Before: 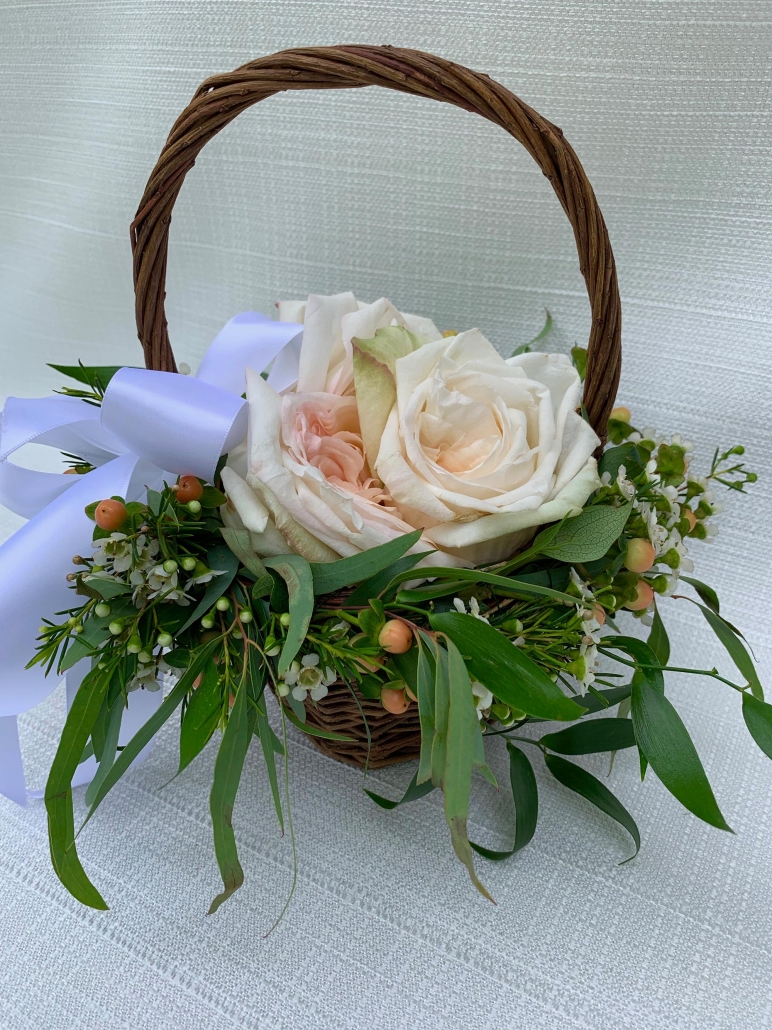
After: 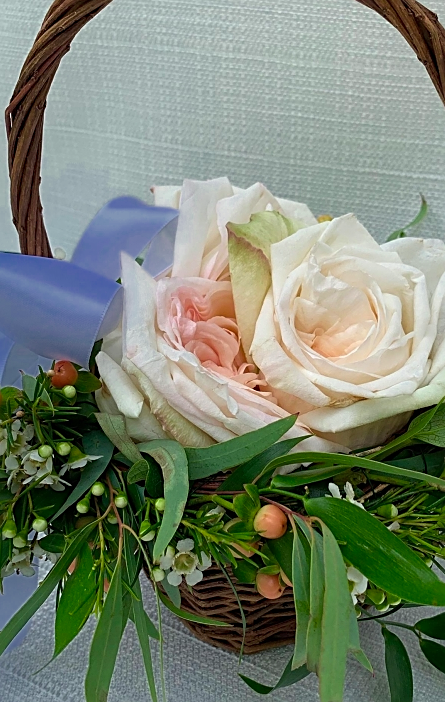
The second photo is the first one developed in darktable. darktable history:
exposure: exposure 0.197 EV, compensate highlight preservation false
color zones: curves: ch0 [(0, 0.497) (0.143, 0.5) (0.286, 0.5) (0.429, 0.483) (0.571, 0.116) (0.714, -0.006) (0.857, 0.28) (1, 0.497)]
sharpen: on, module defaults
color calibration: output R [0.946, 0.065, -0.013, 0], output G [-0.246, 1.264, -0.017, 0], output B [0.046, -0.098, 1.05, 0], illuminant custom, x 0.344, y 0.359, temperature 5045.54 K
crop: left 16.202%, top 11.208%, right 26.045%, bottom 20.557%
